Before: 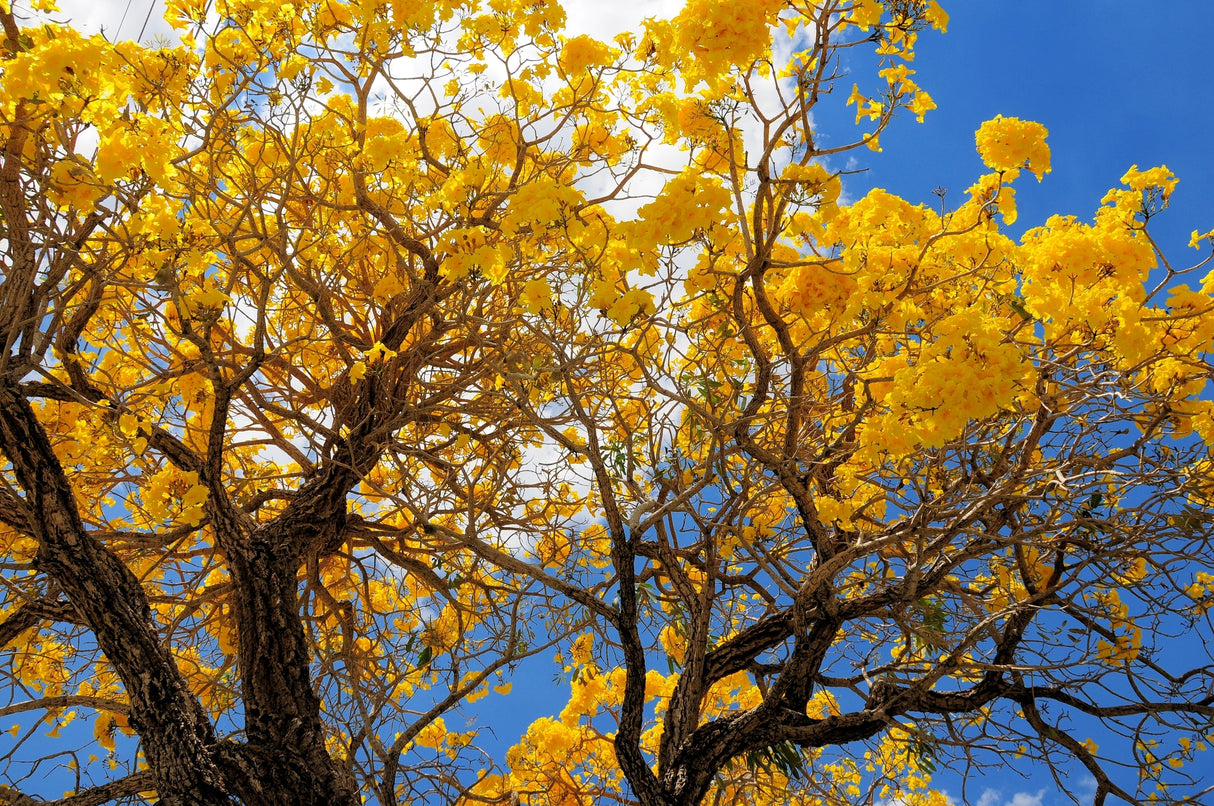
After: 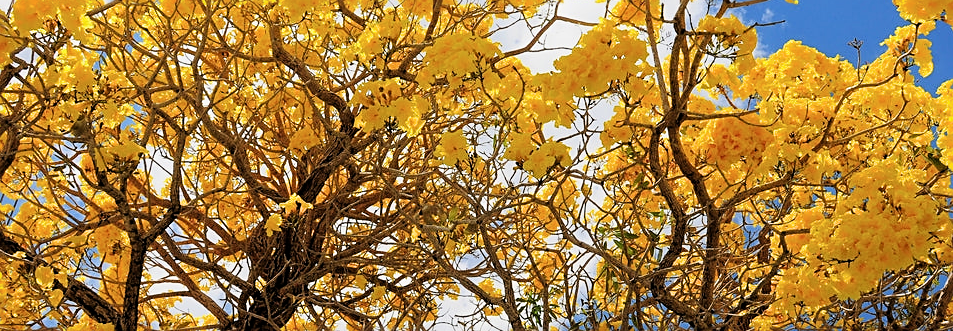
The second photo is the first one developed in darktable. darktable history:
crop: left 6.967%, top 18.455%, right 14.459%, bottom 40.382%
sharpen: on, module defaults
filmic rgb: black relative exposure -8.07 EV, white relative exposure 3 EV, threshold 2.96 EV, hardness 5.42, contrast 1.238, color science v6 (2022), enable highlight reconstruction true
